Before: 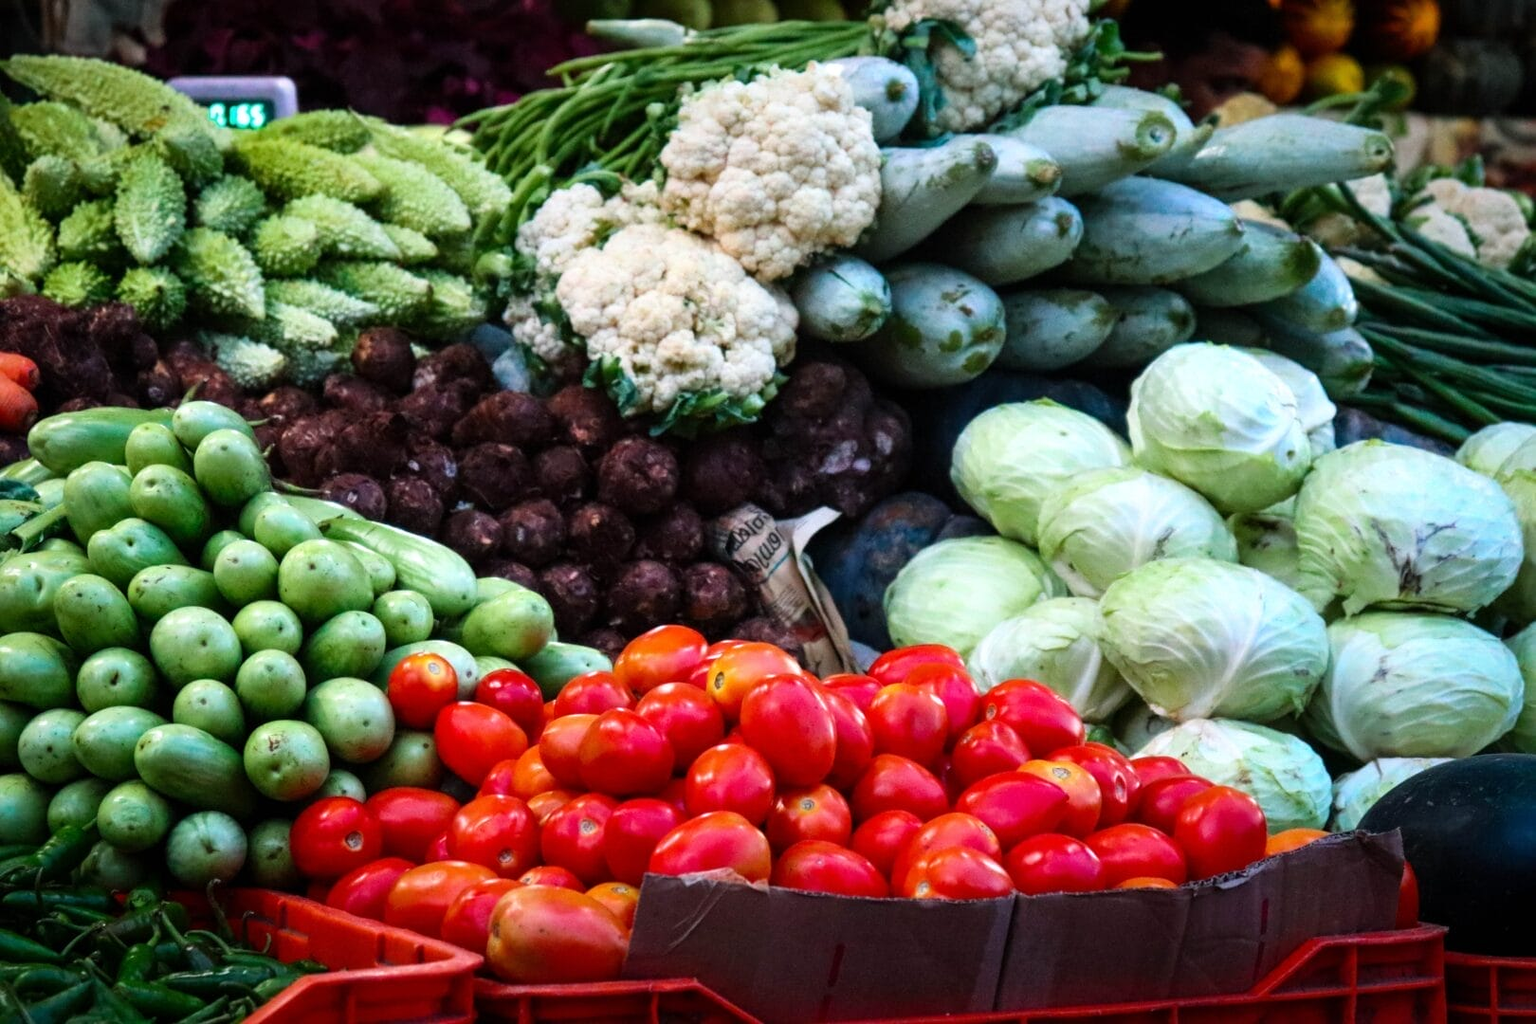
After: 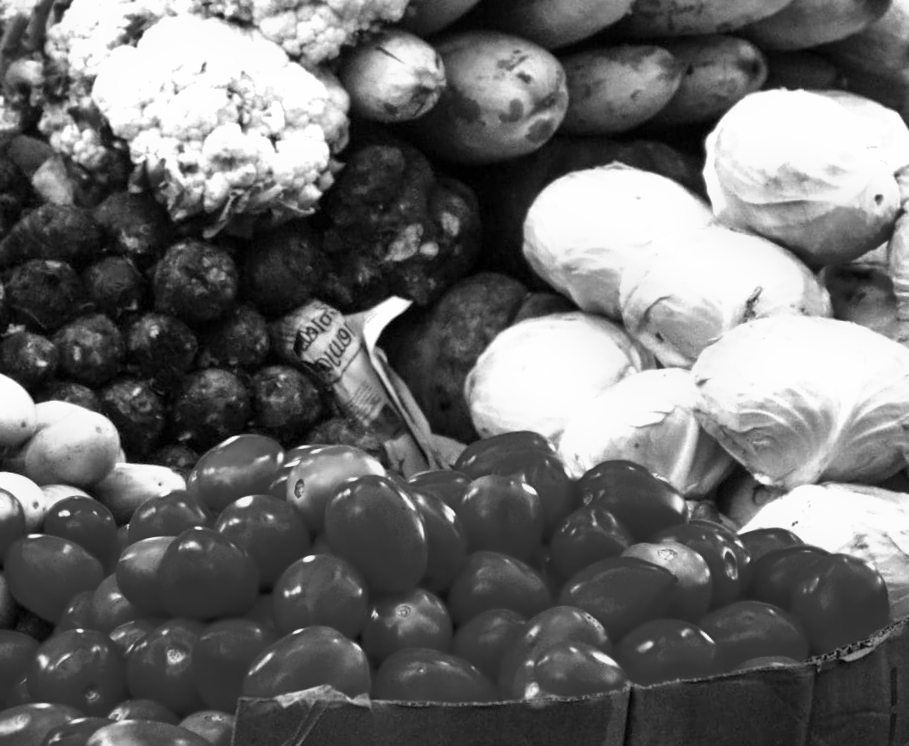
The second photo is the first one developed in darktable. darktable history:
velvia: on, module defaults
exposure: exposure 0.661 EV, compensate highlight preservation false
shadows and highlights: soften with gaussian
monochrome: a 0, b 0, size 0.5, highlights 0.57
rotate and perspective: rotation -5°, crop left 0.05, crop right 0.952, crop top 0.11, crop bottom 0.89
crop and rotate: left 28.256%, top 17.734%, right 12.656%, bottom 3.573%
